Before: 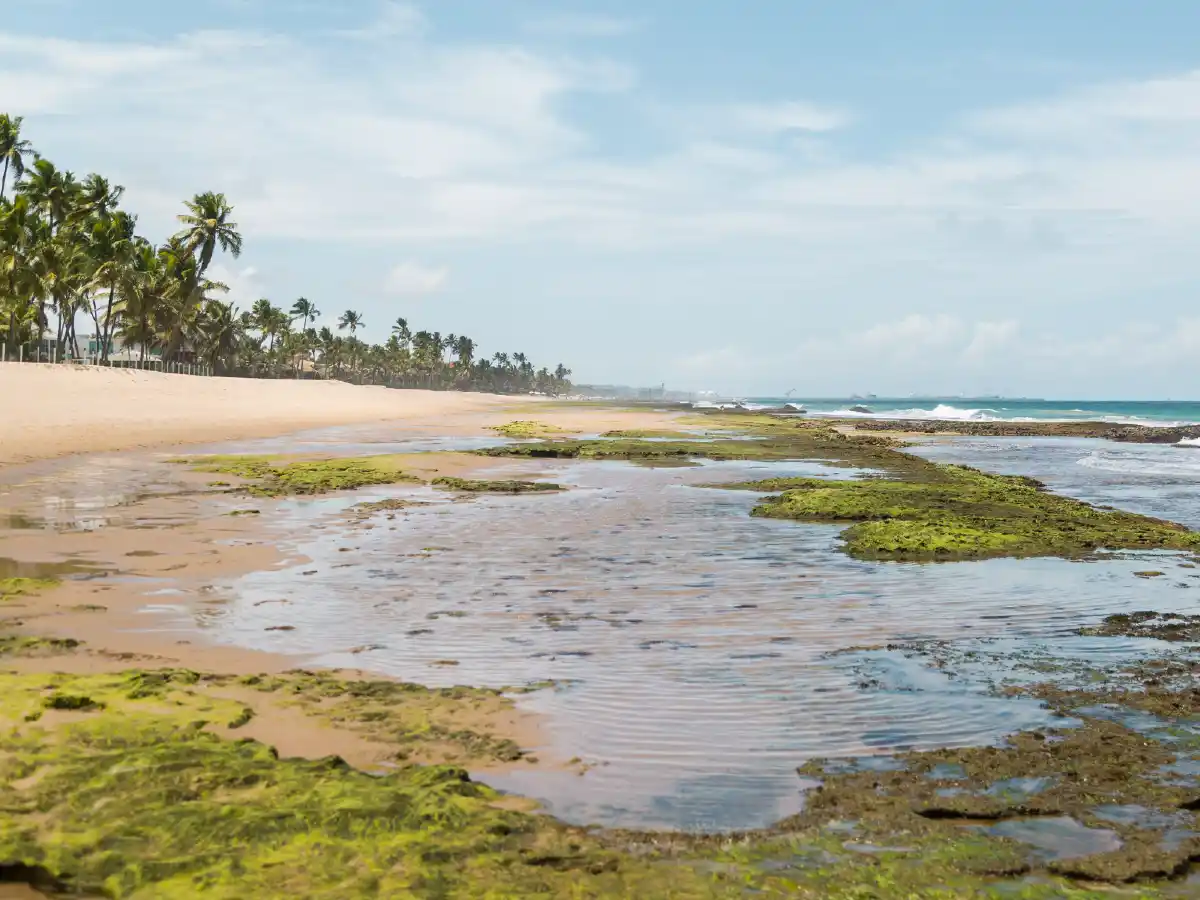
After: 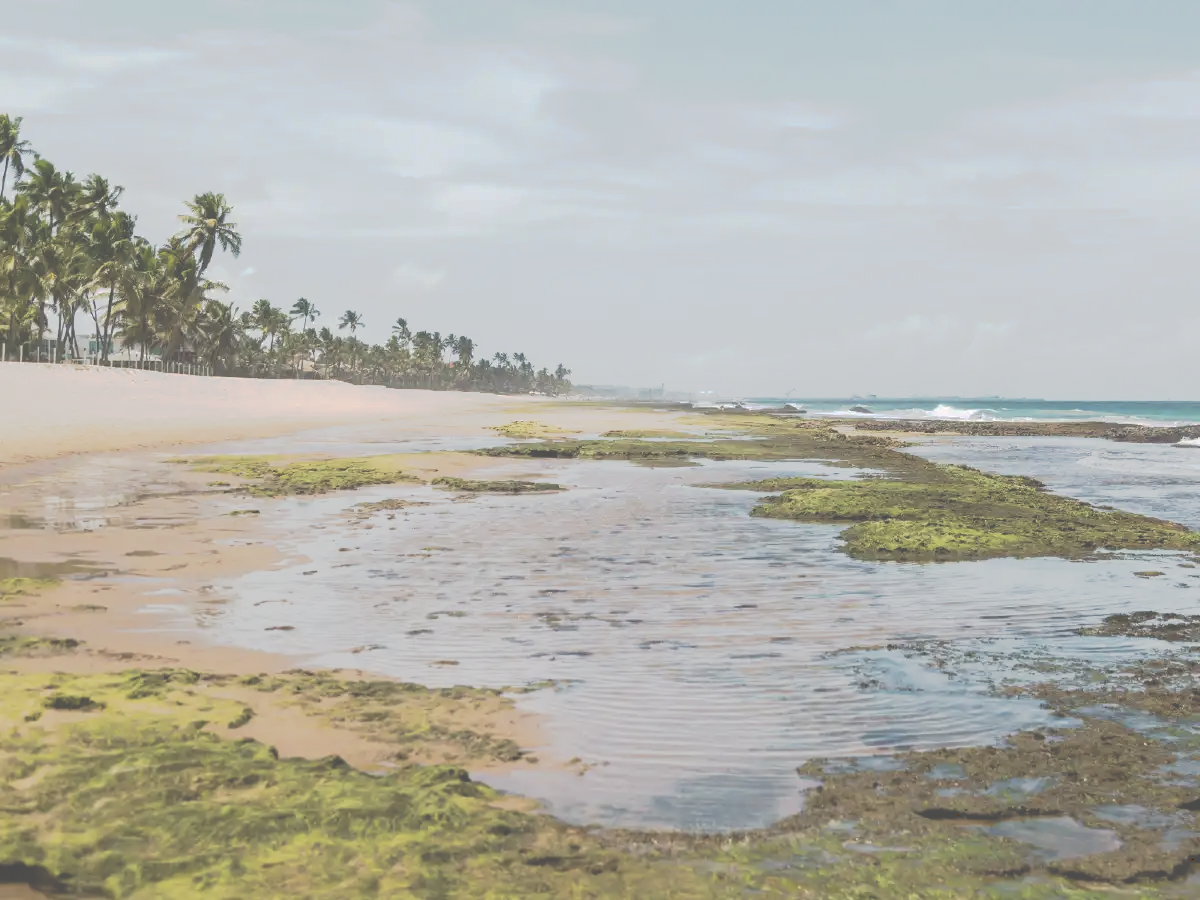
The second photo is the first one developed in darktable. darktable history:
contrast brightness saturation: saturation -0.17
tone curve: curves: ch0 [(0, 0) (0.003, 0.313) (0.011, 0.317) (0.025, 0.317) (0.044, 0.322) (0.069, 0.327) (0.1, 0.335) (0.136, 0.347) (0.177, 0.364) (0.224, 0.384) (0.277, 0.421) (0.335, 0.459) (0.399, 0.501) (0.468, 0.554) (0.543, 0.611) (0.623, 0.679) (0.709, 0.751) (0.801, 0.804) (0.898, 0.844) (1, 1)], preserve colors none
